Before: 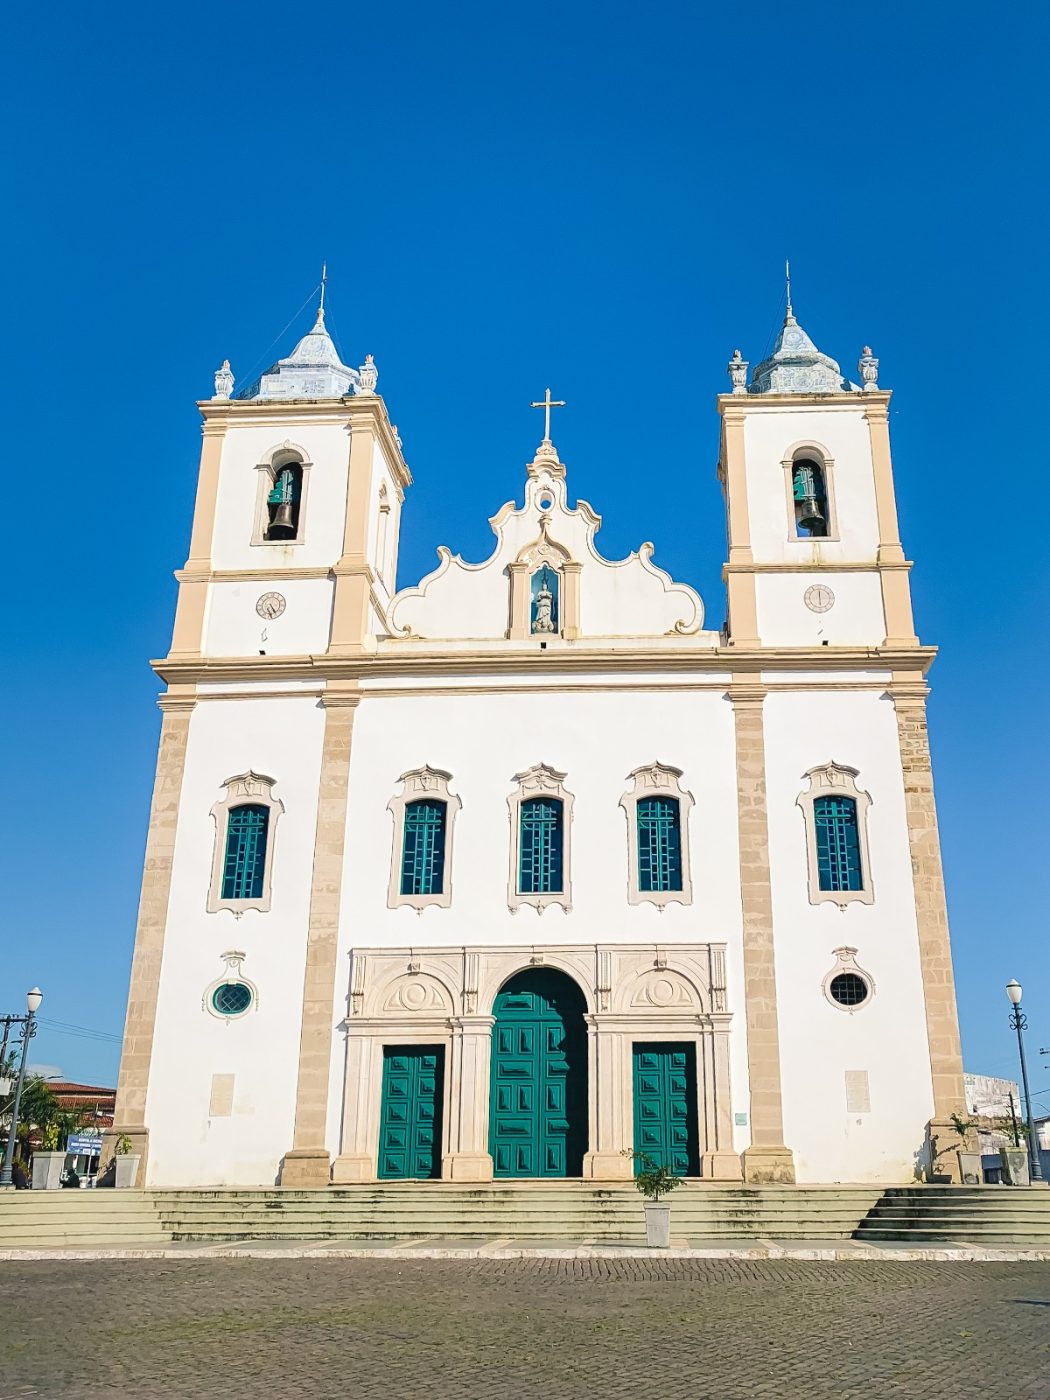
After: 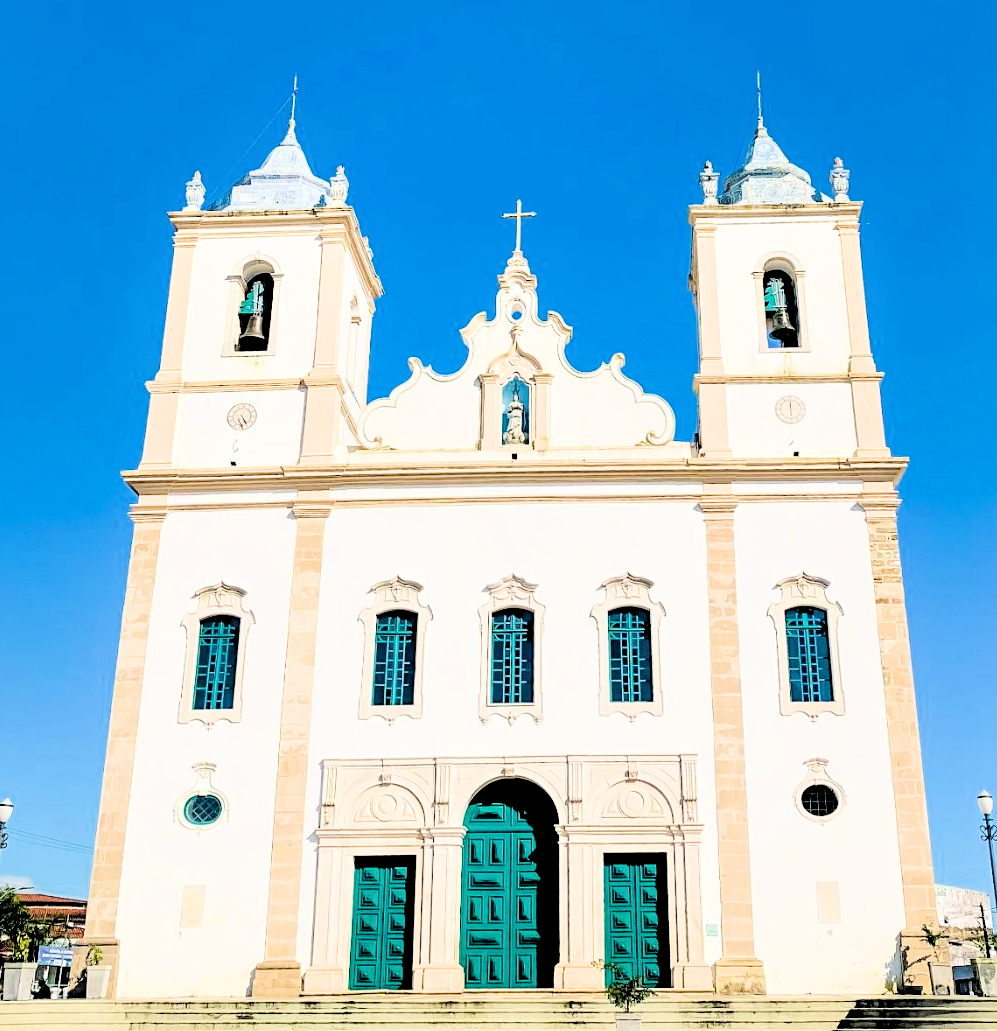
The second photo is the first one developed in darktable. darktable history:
filmic rgb: black relative exposure -2.84 EV, white relative exposure 4.56 EV, hardness 1.72, contrast 1.256, color science v6 (2022)
crop and rotate: left 2.816%, top 13.581%, right 2.217%, bottom 12.754%
local contrast: highlights 104%, shadows 99%, detail 119%, midtone range 0.2
tone equalizer: -8 EV -0.744 EV, -7 EV -0.7 EV, -6 EV -0.609 EV, -5 EV -0.386 EV, -3 EV 0.405 EV, -2 EV 0.6 EV, -1 EV 0.676 EV, +0 EV 0.767 EV
color balance rgb: perceptual saturation grading › global saturation 20%, perceptual saturation grading › highlights -24.848%, perceptual saturation grading › shadows 23.952%, perceptual brilliance grading › highlights 20.558%, perceptual brilliance grading › mid-tones 20.802%, perceptual brilliance grading › shadows -19.737%, contrast -9.696%
exposure: compensate exposure bias true, compensate highlight preservation false
